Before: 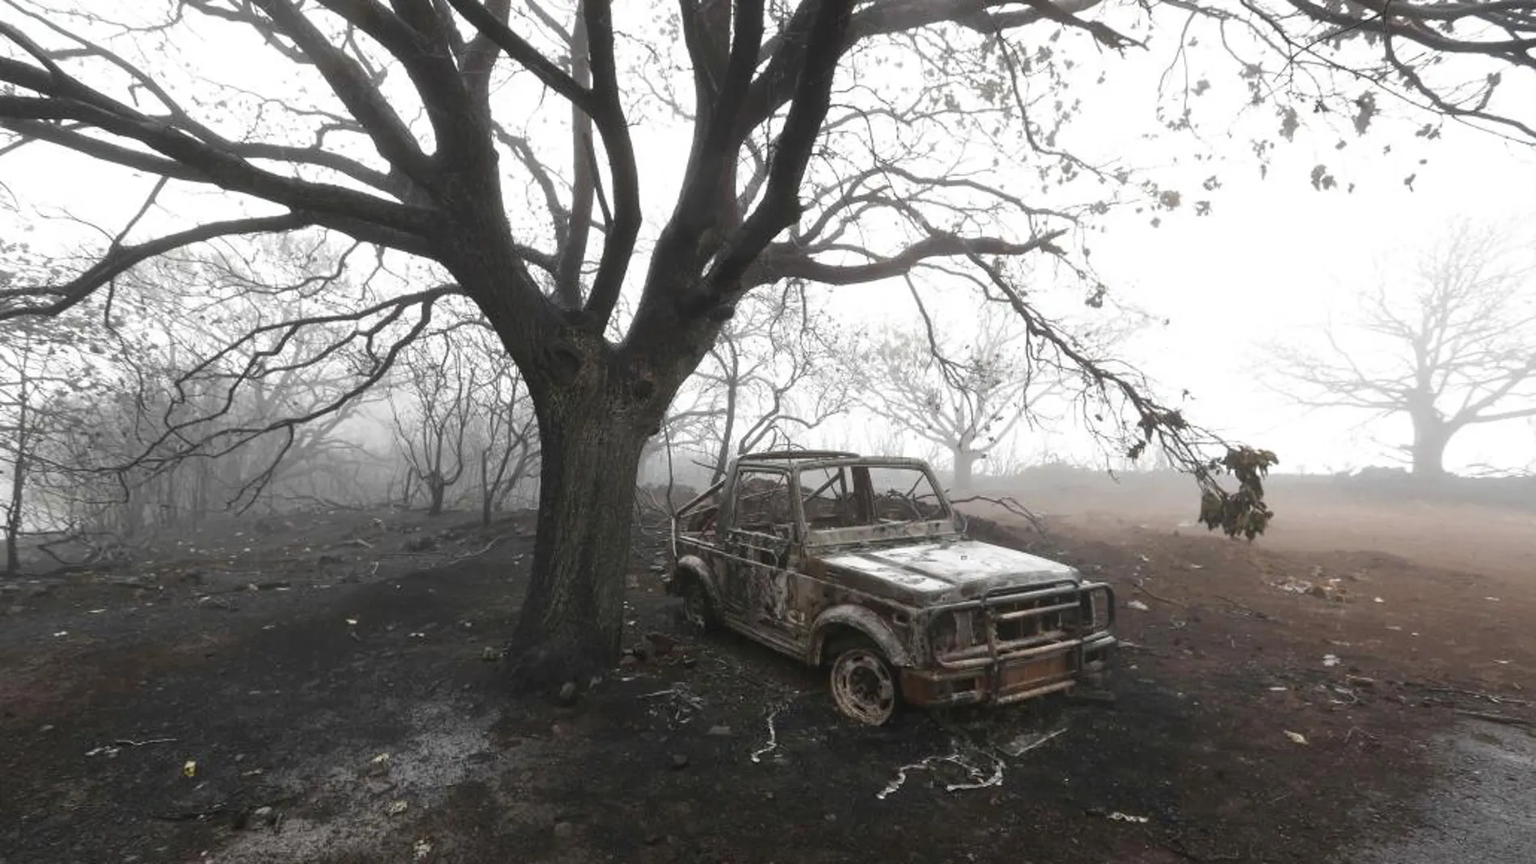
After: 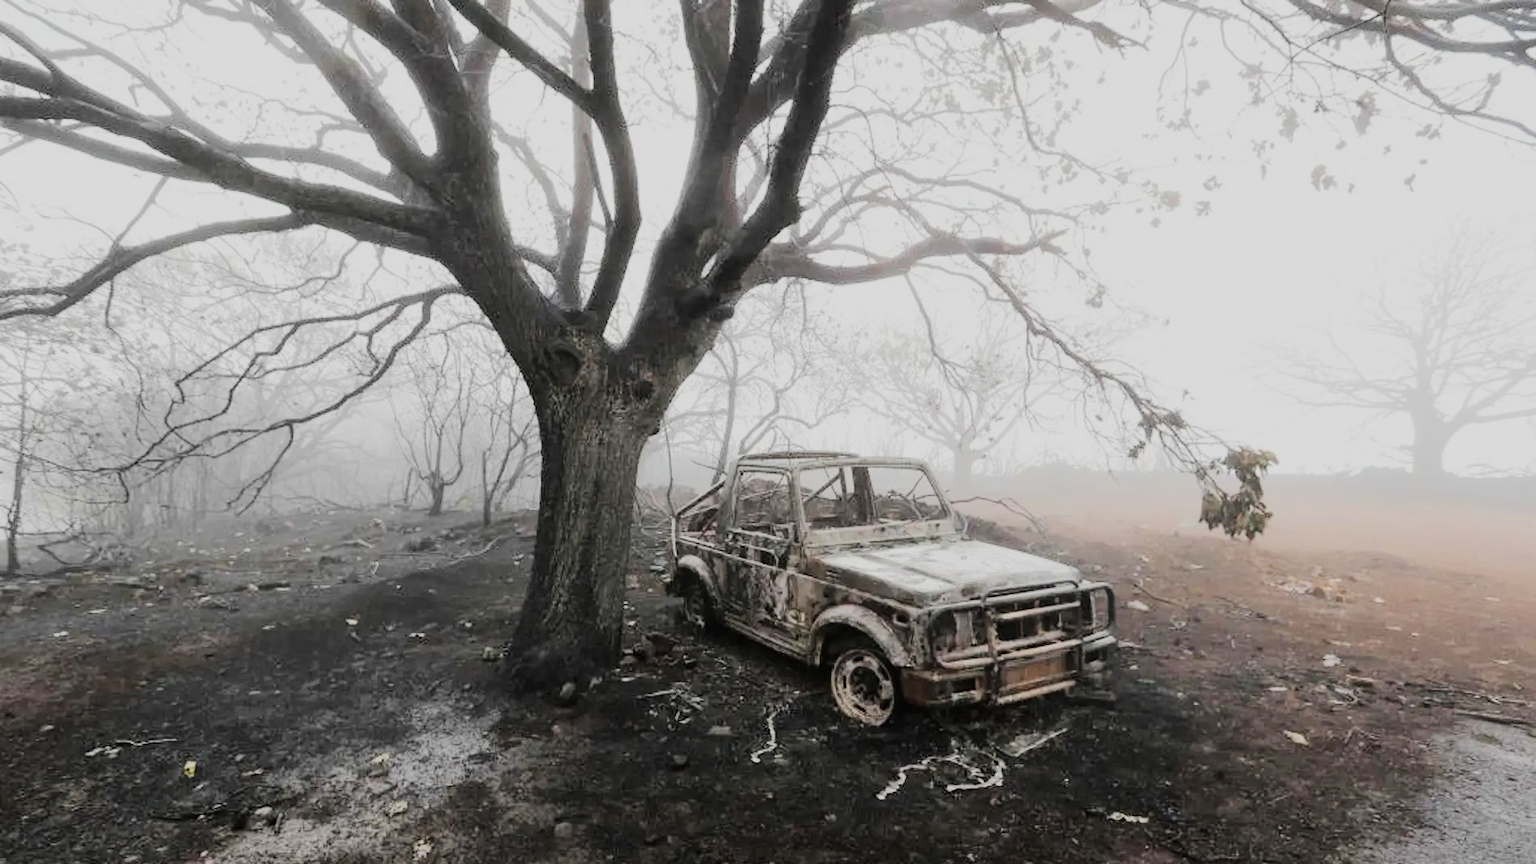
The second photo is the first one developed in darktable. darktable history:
filmic rgb: black relative exposure -7.65 EV, white relative exposure 4.56 EV, hardness 3.61, contrast 1.051
tone equalizer: -7 EV 0.143 EV, -6 EV 0.572 EV, -5 EV 1.13 EV, -4 EV 1.3 EV, -3 EV 1.17 EV, -2 EV 0.6 EV, -1 EV 0.16 EV, edges refinement/feathering 500, mask exposure compensation -1.57 EV, preserve details no
